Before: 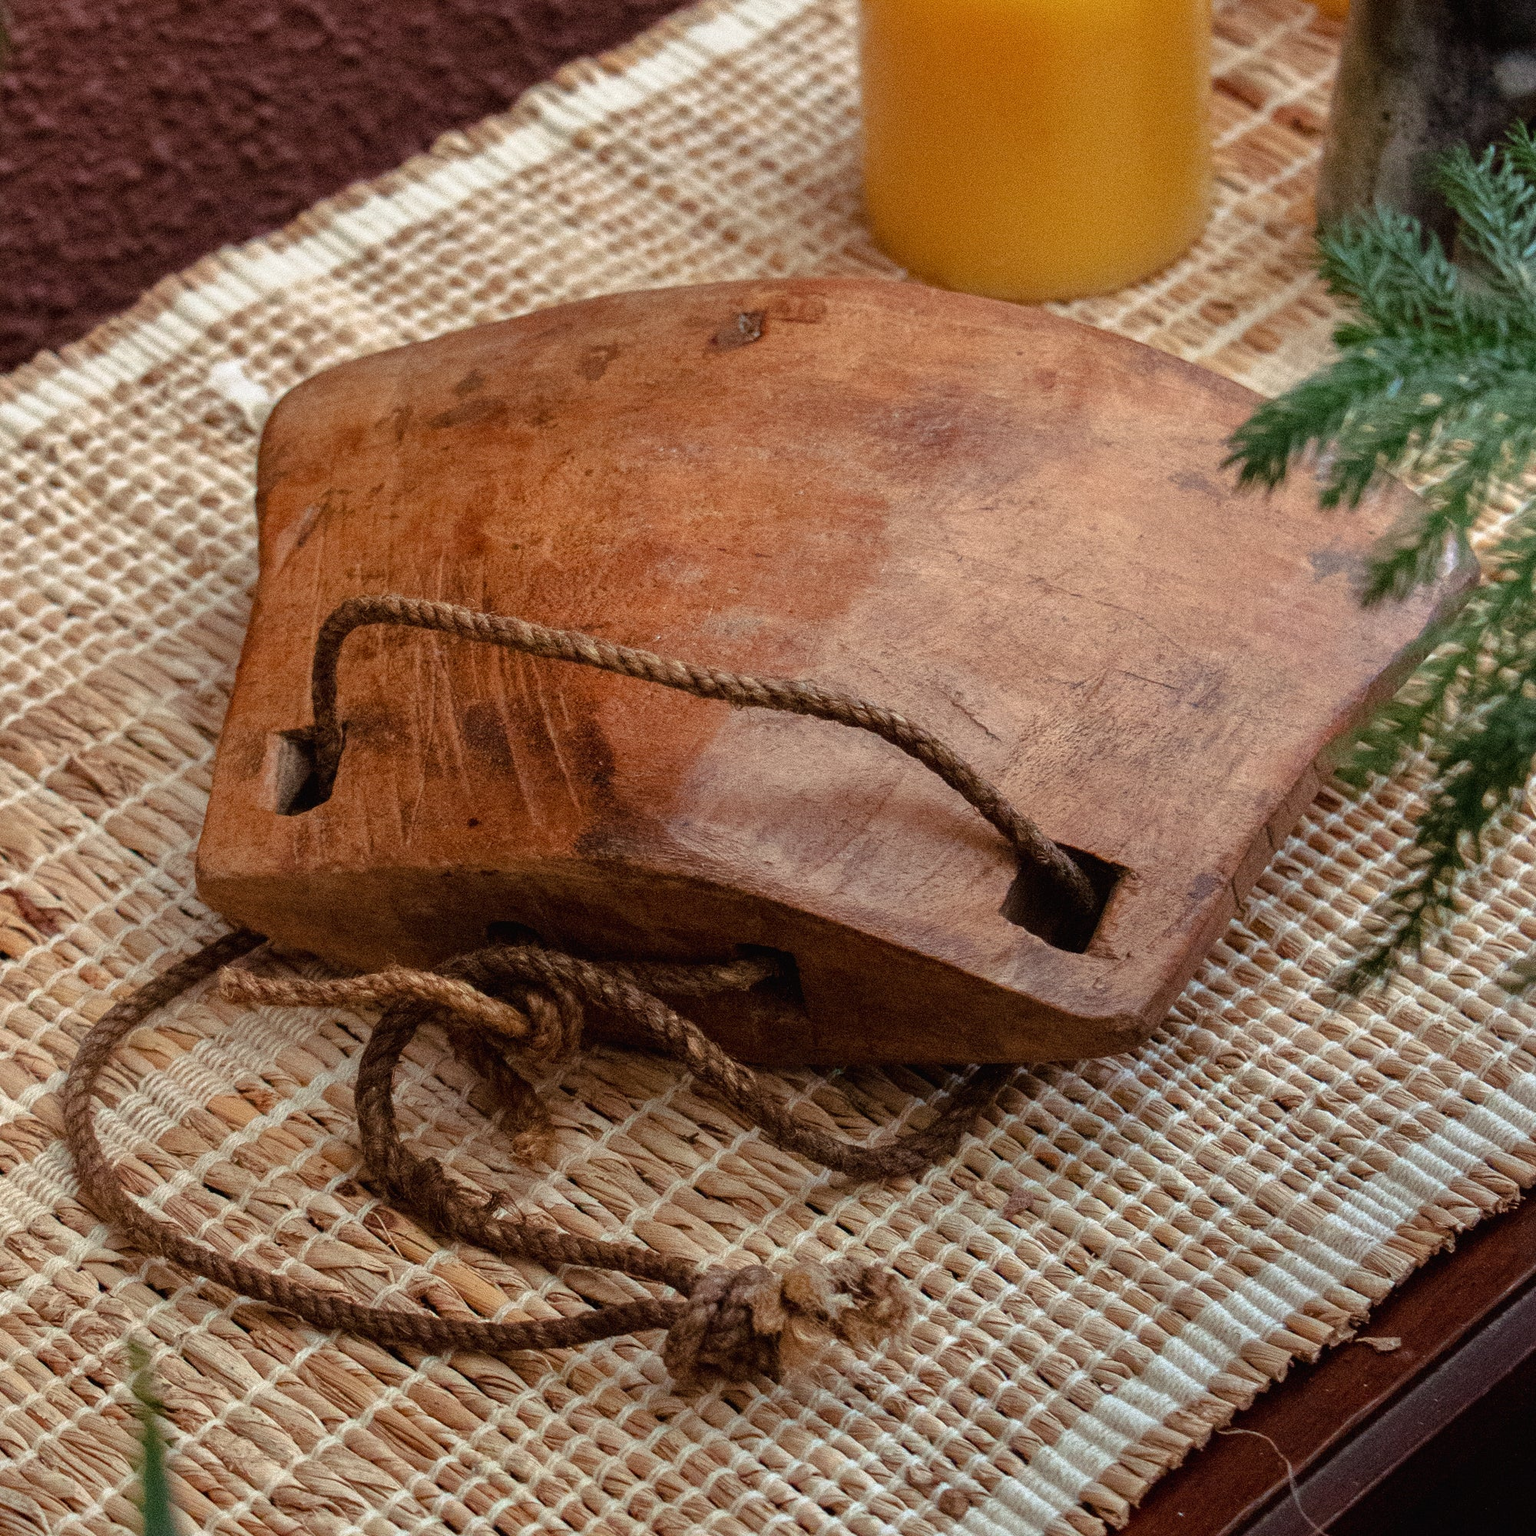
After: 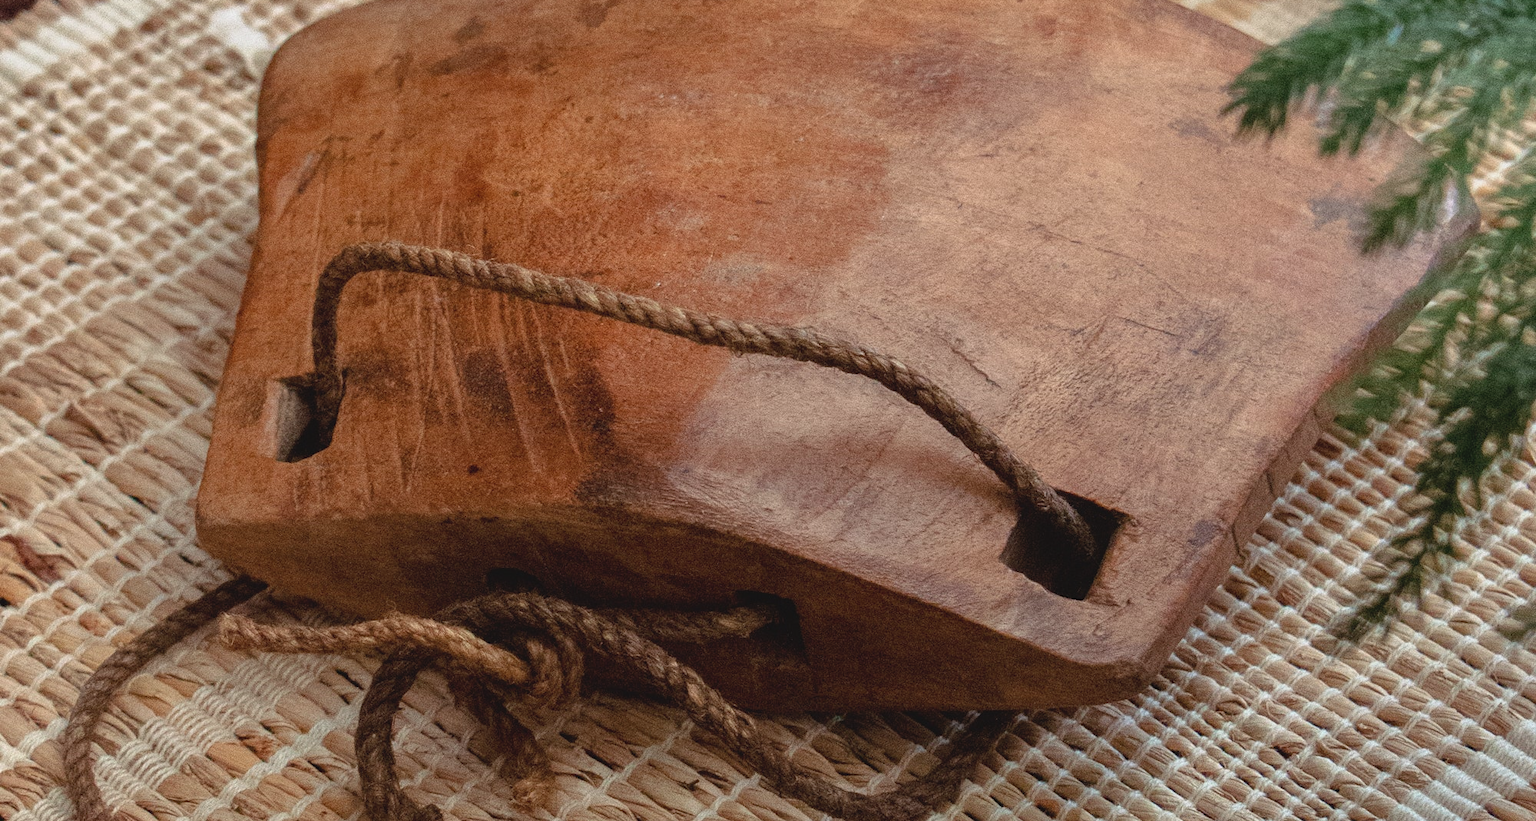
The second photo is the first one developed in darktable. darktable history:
crop and rotate: top 23.043%, bottom 23.437%
contrast brightness saturation: contrast -0.1, saturation -0.1
